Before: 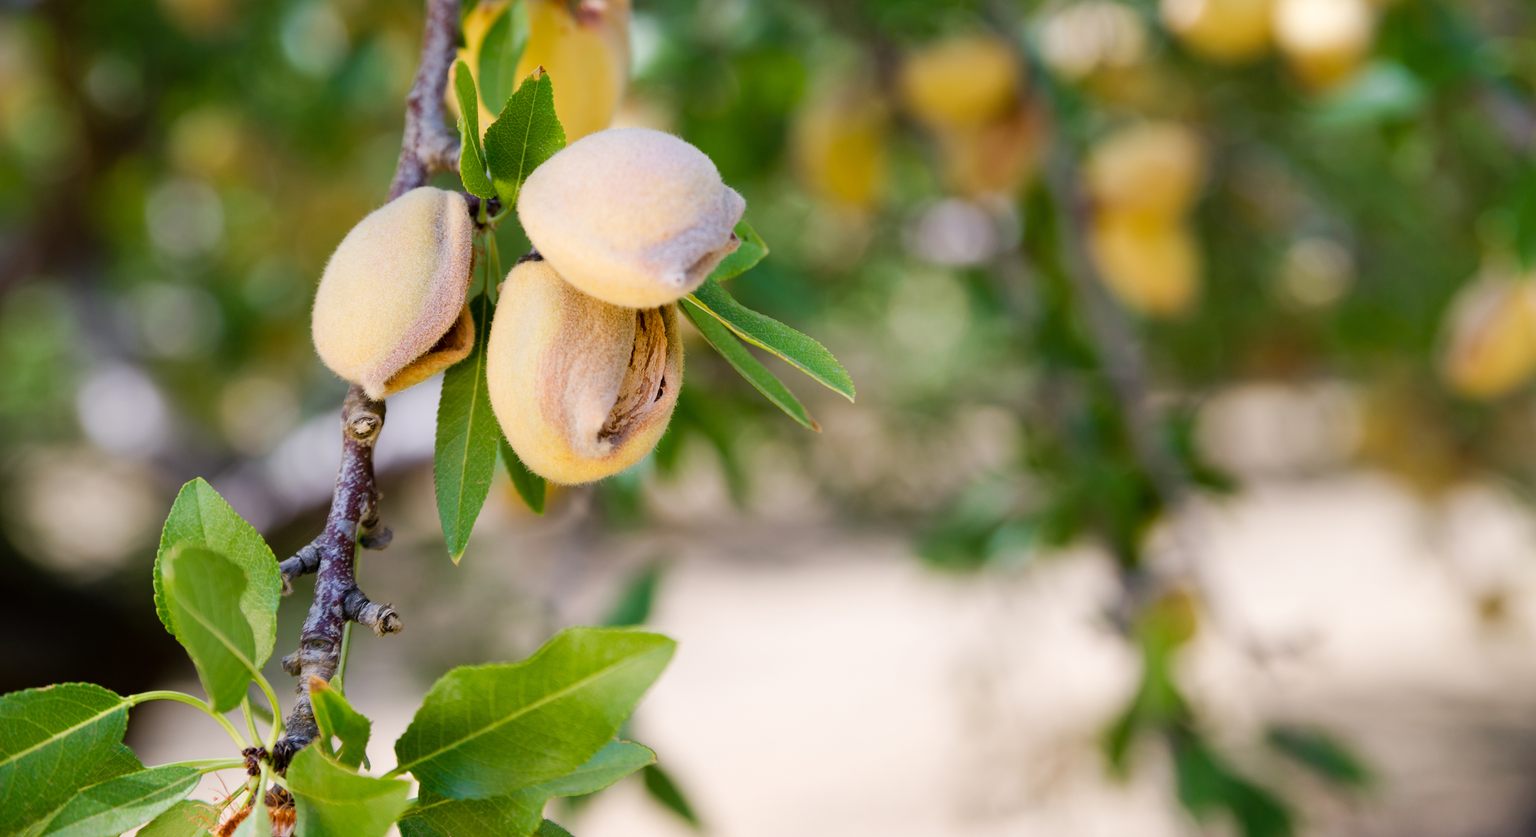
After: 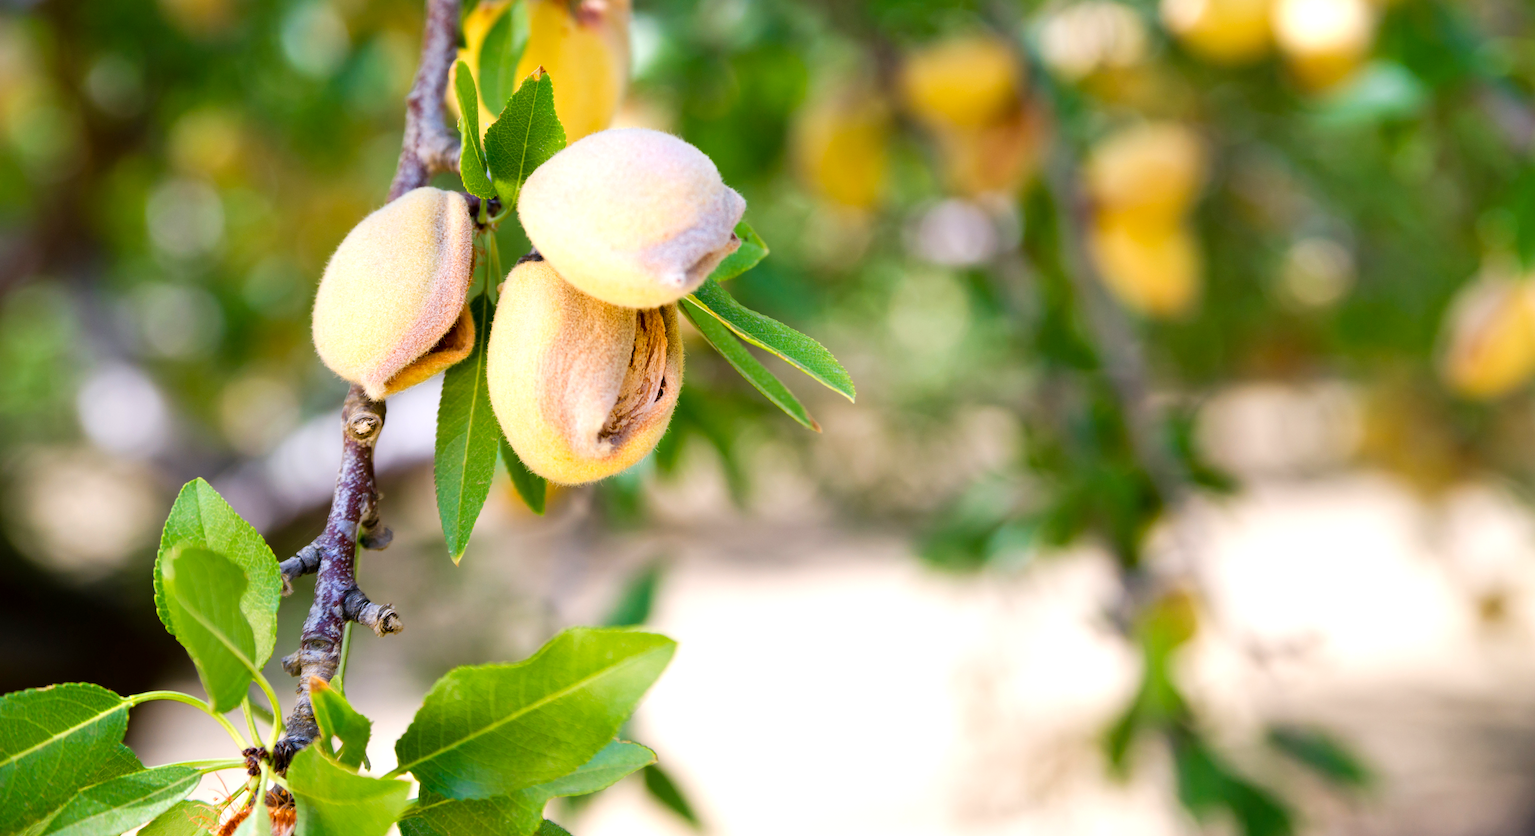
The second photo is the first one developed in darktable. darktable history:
contrast brightness saturation: saturation 0.125
exposure: black level correction 0.001, exposure 0.5 EV, compensate highlight preservation false
